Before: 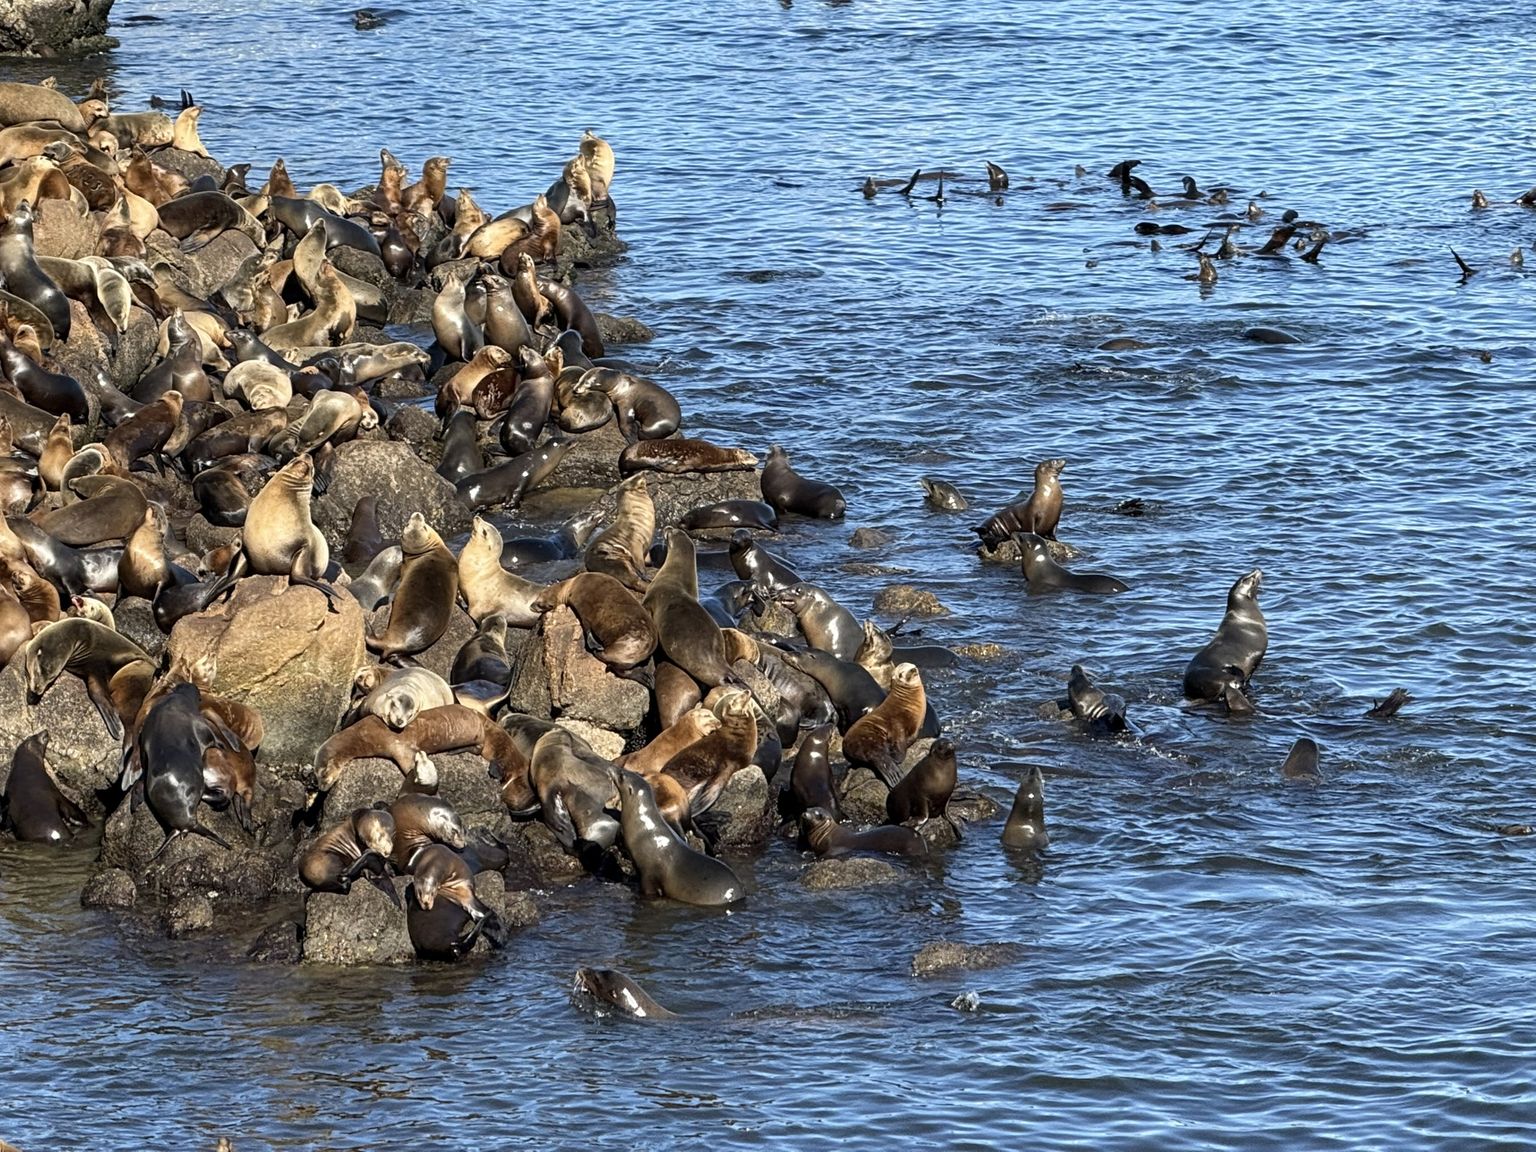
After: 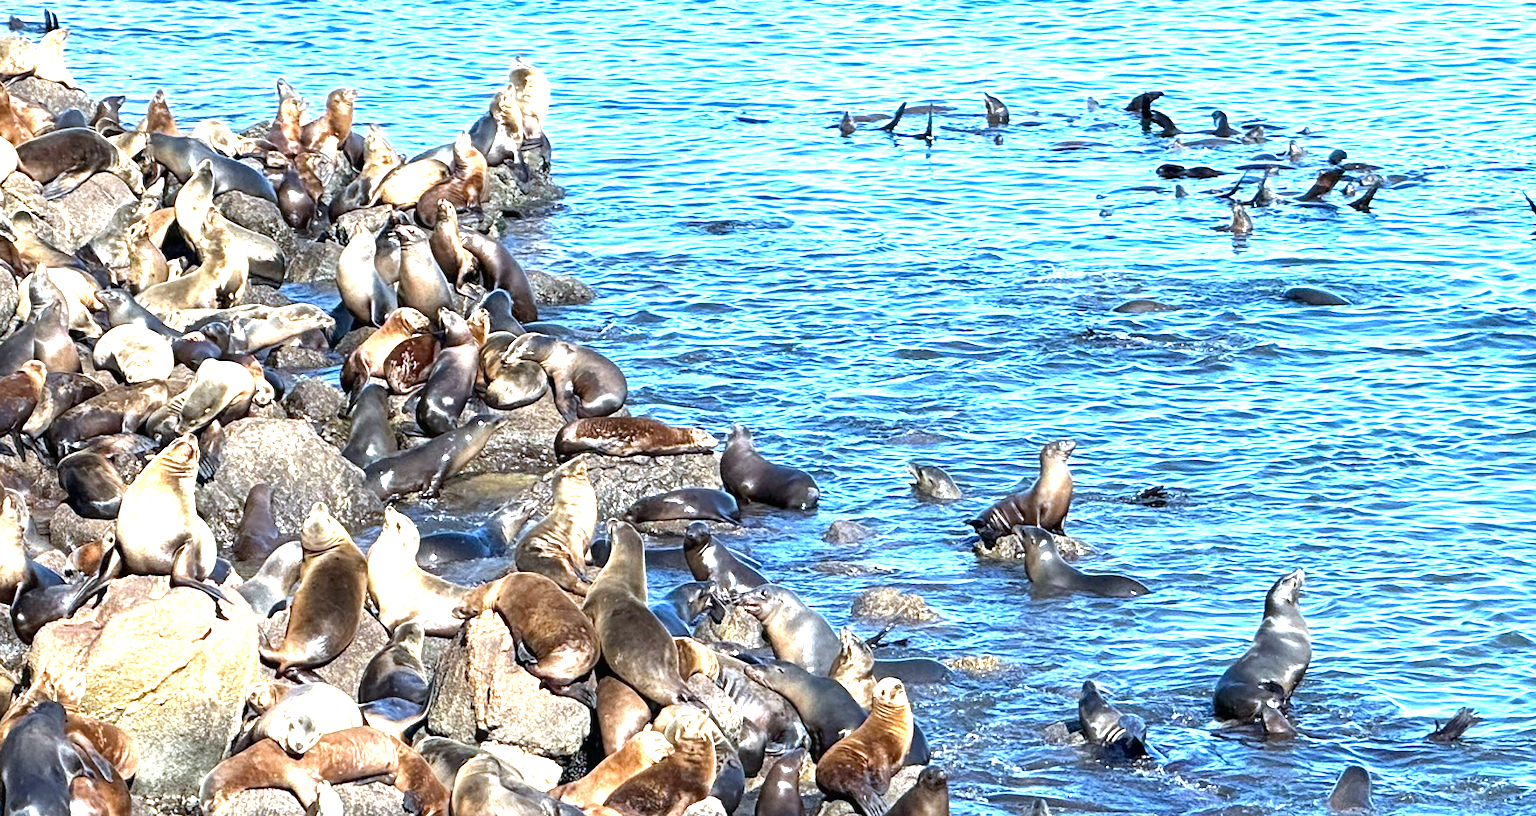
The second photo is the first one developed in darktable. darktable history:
crop and rotate: left 9.329%, top 7.105%, right 4.928%, bottom 32.024%
color calibration: x 0.38, y 0.39, temperature 4084.59 K
exposure: black level correction 0, exposure 1.744 EV, compensate exposure bias true, compensate highlight preservation false
